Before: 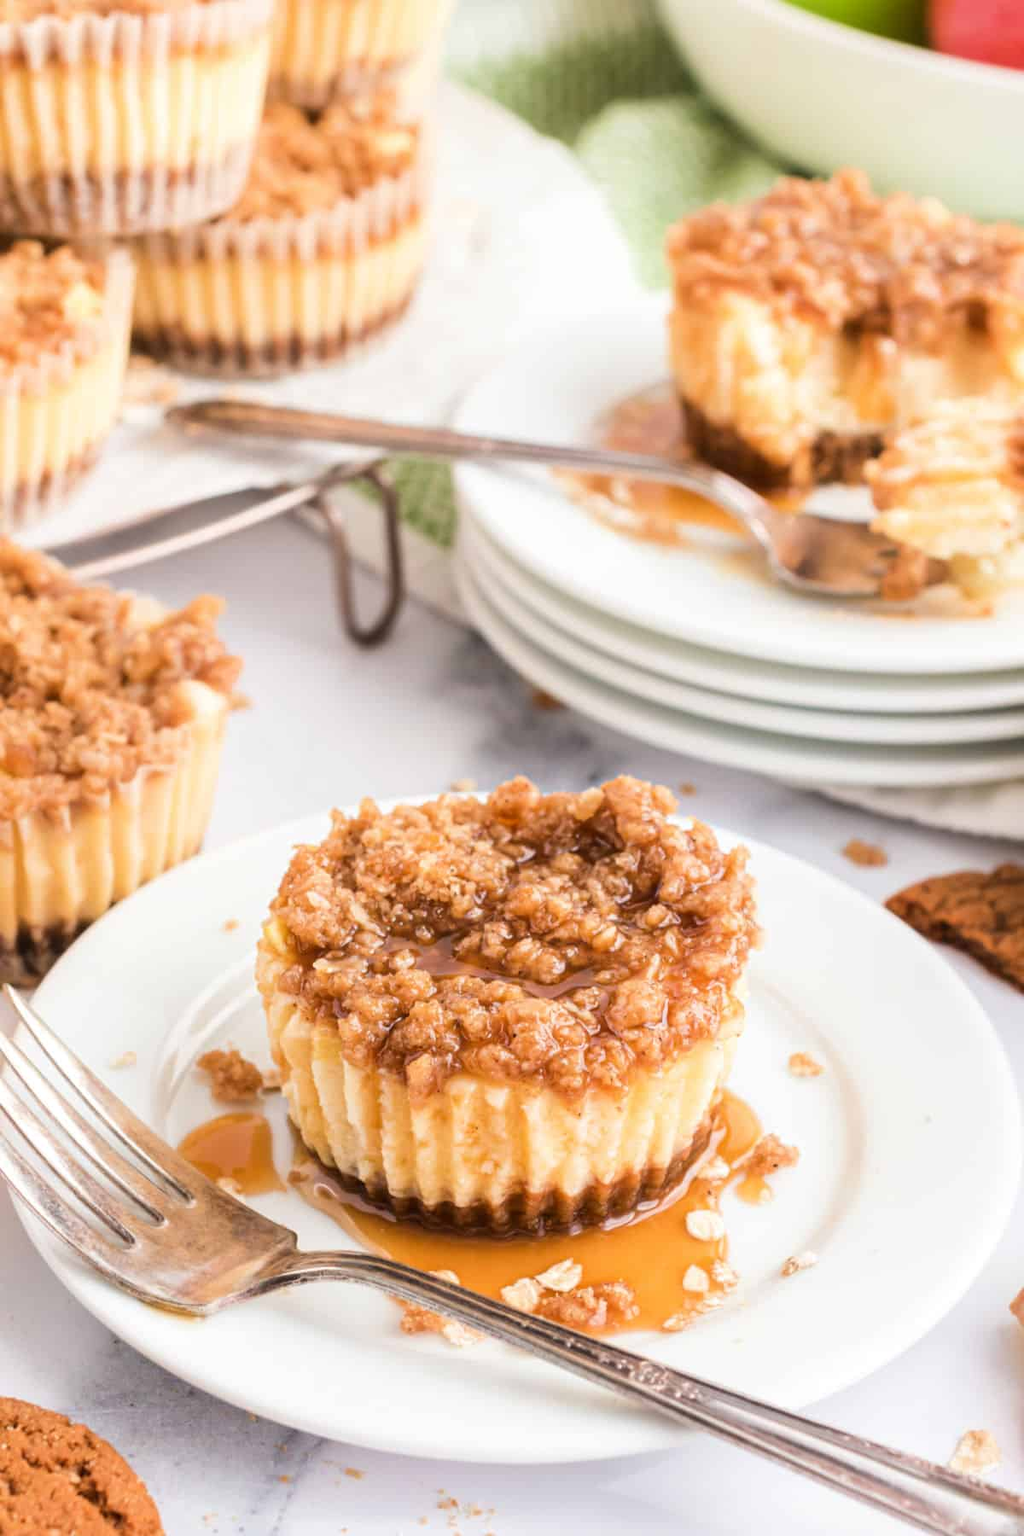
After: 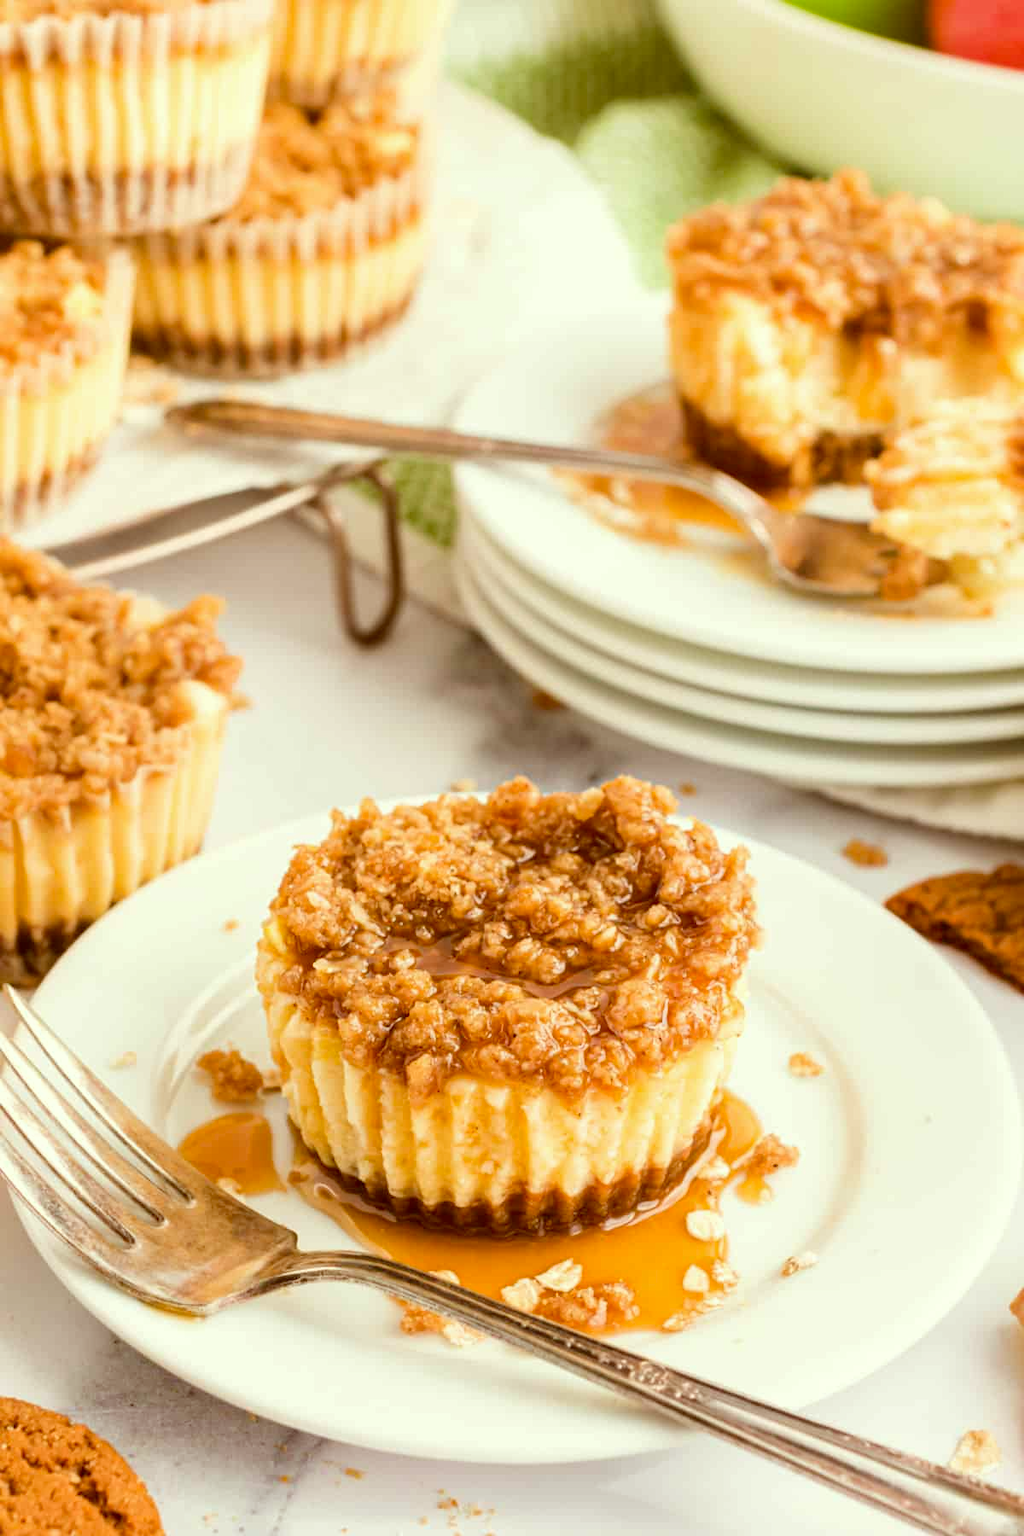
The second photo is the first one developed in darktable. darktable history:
color correction: highlights a* -5.25, highlights b* 9.8, shadows a* 9.78, shadows b* 24.28
haze removal: compatibility mode true, adaptive false
